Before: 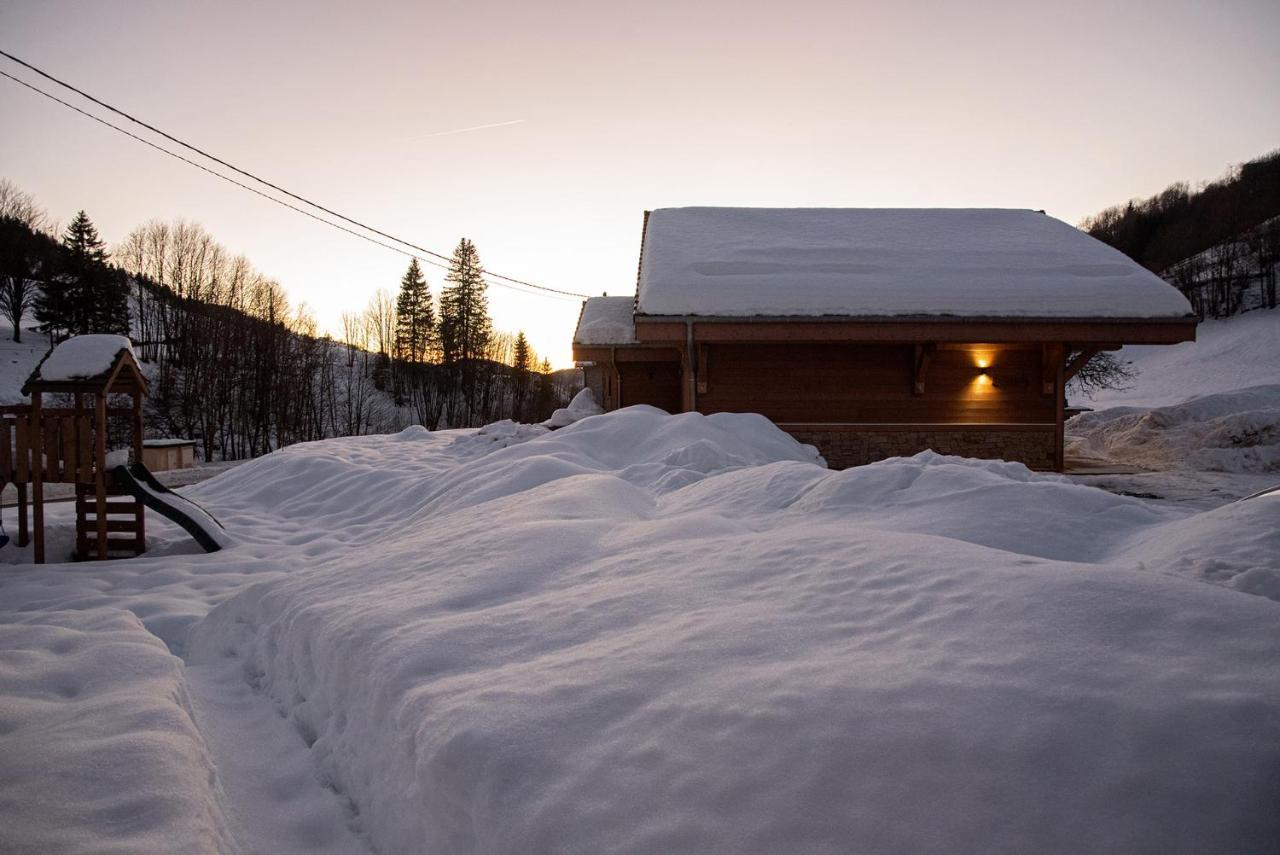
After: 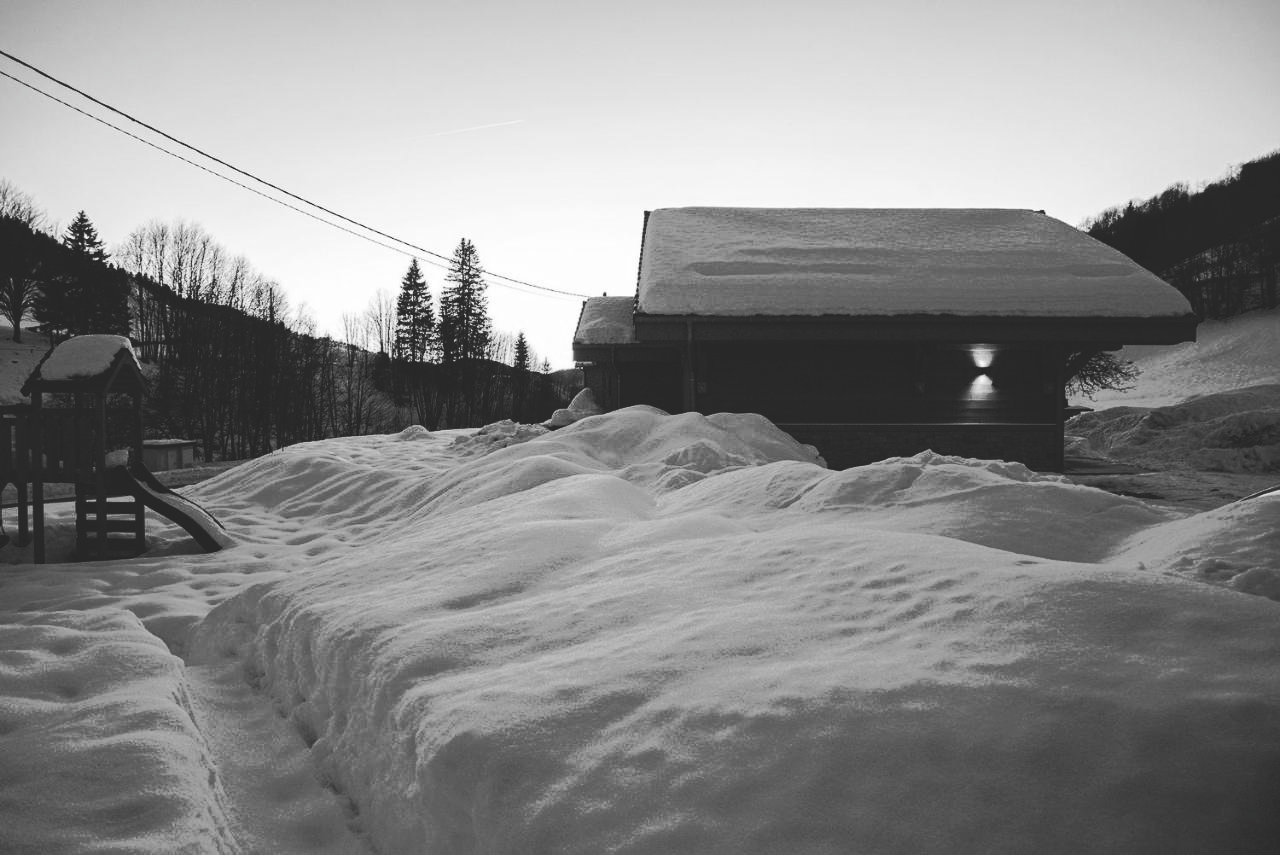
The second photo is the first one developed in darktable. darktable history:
tone curve: curves: ch0 [(0, 0) (0.003, 0.003) (0.011, 0.011) (0.025, 0.024) (0.044, 0.042) (0.069, 0.066) (0.1, 0.095) (0.136, 0.129) (0.177, 0.168) (0.224, 0.213) (0.277, 0.263) (0.335, 0.318) (0.399, 0.378) (0.468, 0.444) (0.543, 0.612) (0.623, 0.68) (0.709, 0.753) (0.801, 0.831) (0.898, 0.913) (1, 1)], preserve colors none
color look up table: target L [93.4, 87.05, 85.63, 80.61, 78.44, 75.15, 63.23, 54.76, 41.14, 22.16, 16.11, 200, 100, 76.98, 72.58, 63.23, 61.33, 48.04, 52.01, 48.44, 35.72, 31.46, 32.75, 22.62, 16.11, 16.11, 90.59, 69.24, 77.35, 63.99, 84.56, 69.24, 81.69, 64.36, 68.5, 42.78, 76.62, 55.93, 39.07, 34.03, 25.32, 39.49, 26.21, 17.06, 16.59, 90.94, 75.52, 50.83, 34.88], target a [0 ×49], target b [0 ×49], num patches 49
